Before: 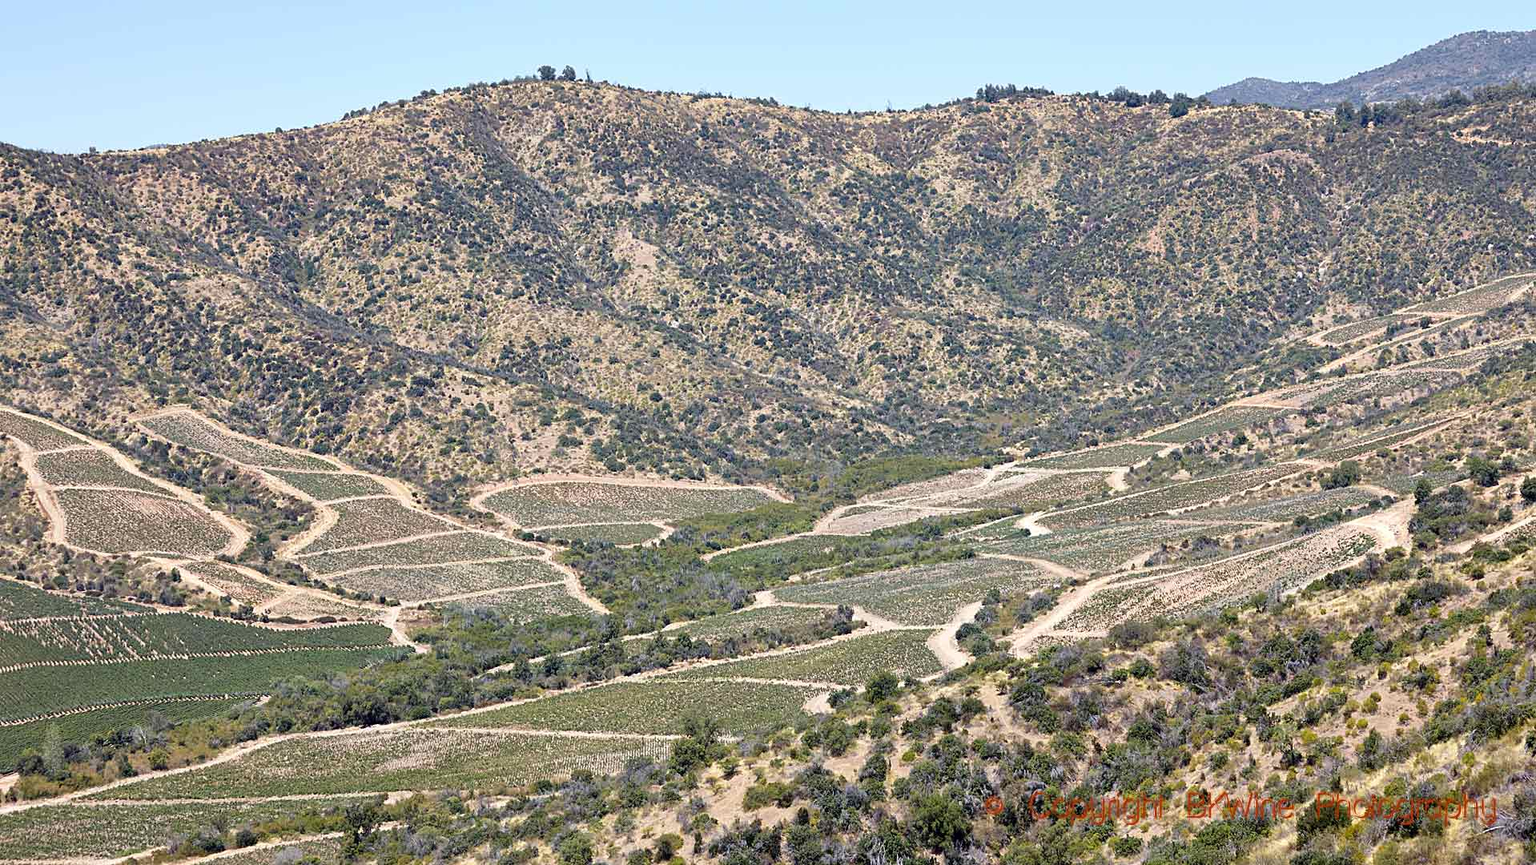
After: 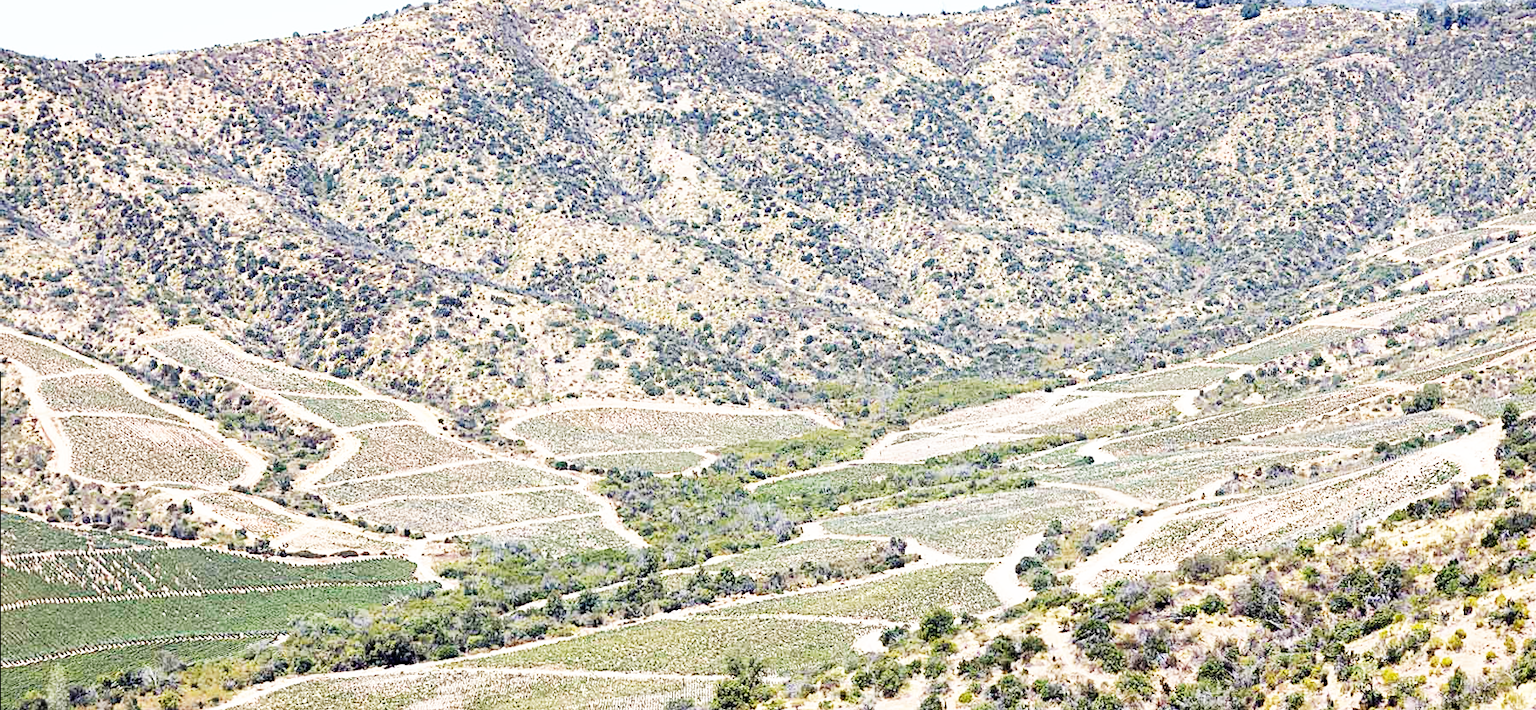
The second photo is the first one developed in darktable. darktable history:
crop and rotate: angle 0.103°, top 11.548%, right 5.827%, bottom 11.242%
base curve: curves: ch0 [(0, 0) (0.007, 0.004) (0.027, 0.03) (0.046, 0.07) (0.207, 0.54) (0.442, 0.872) (0.673, 0.972) (1, 1)], preserve colors none
contrast brightness saturation: saturation -0.096
